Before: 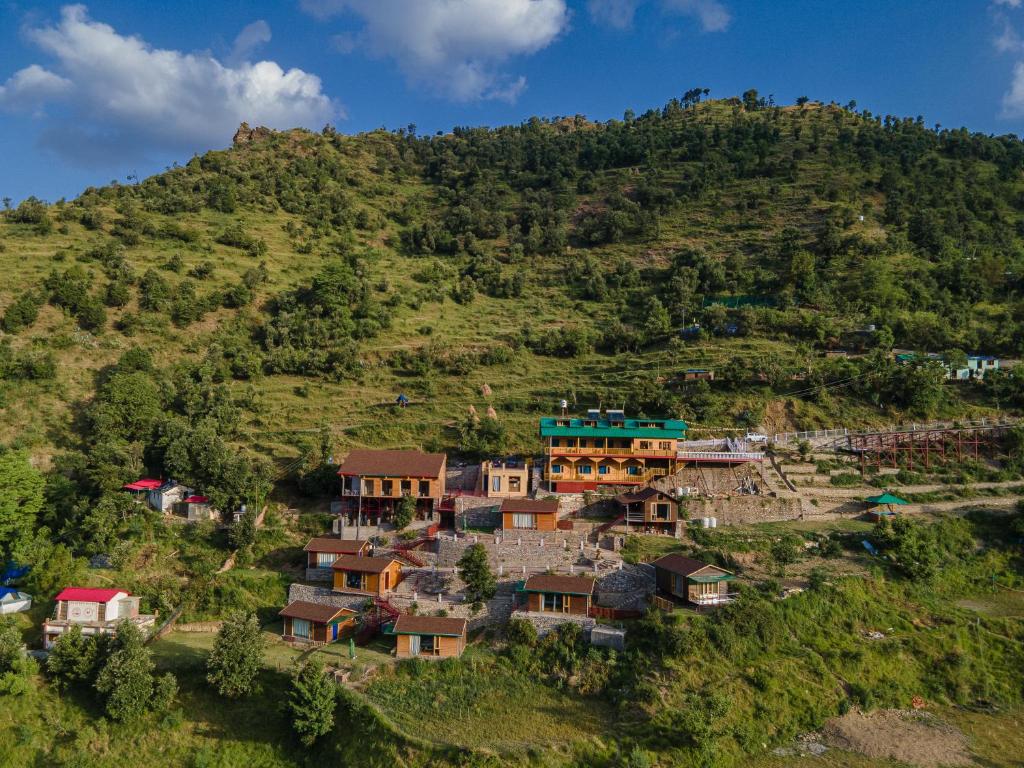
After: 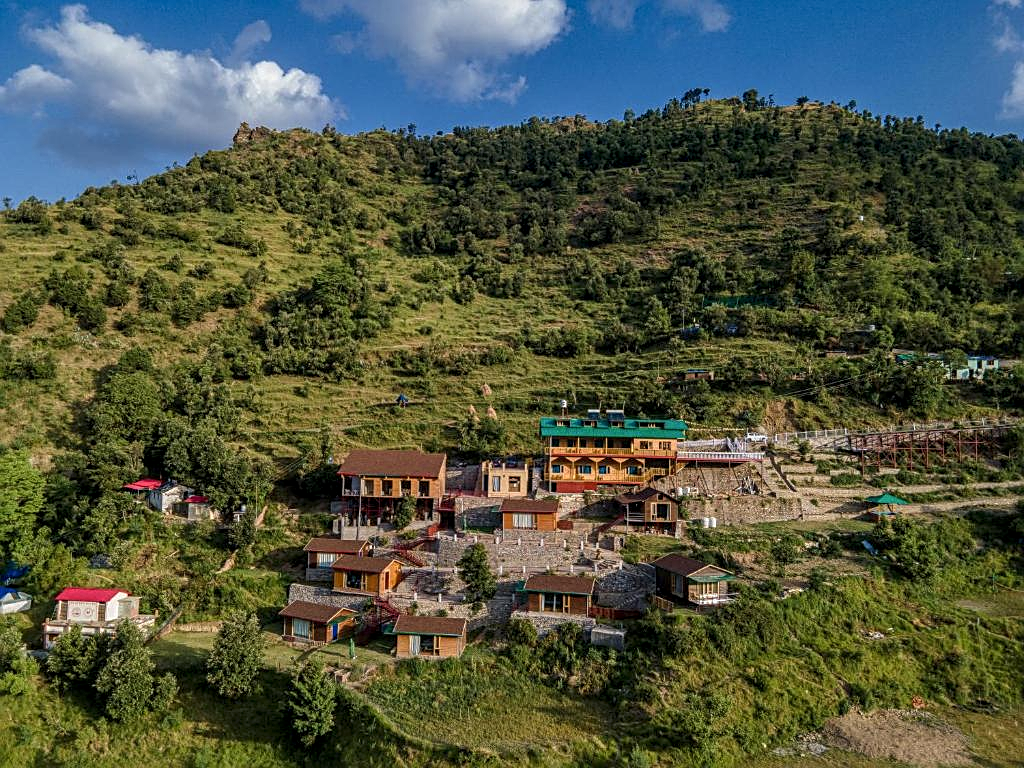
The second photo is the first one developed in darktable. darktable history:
sharpen: on, module defaults
local contrast: detail 130%
levels: mode automatic
